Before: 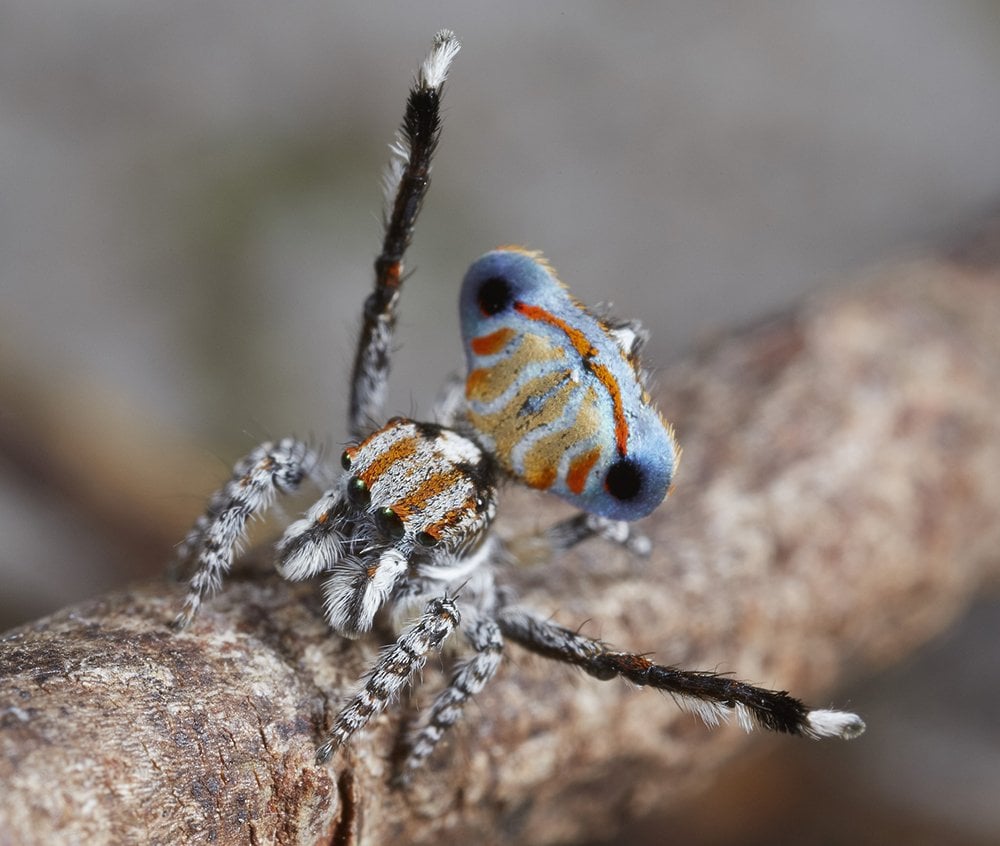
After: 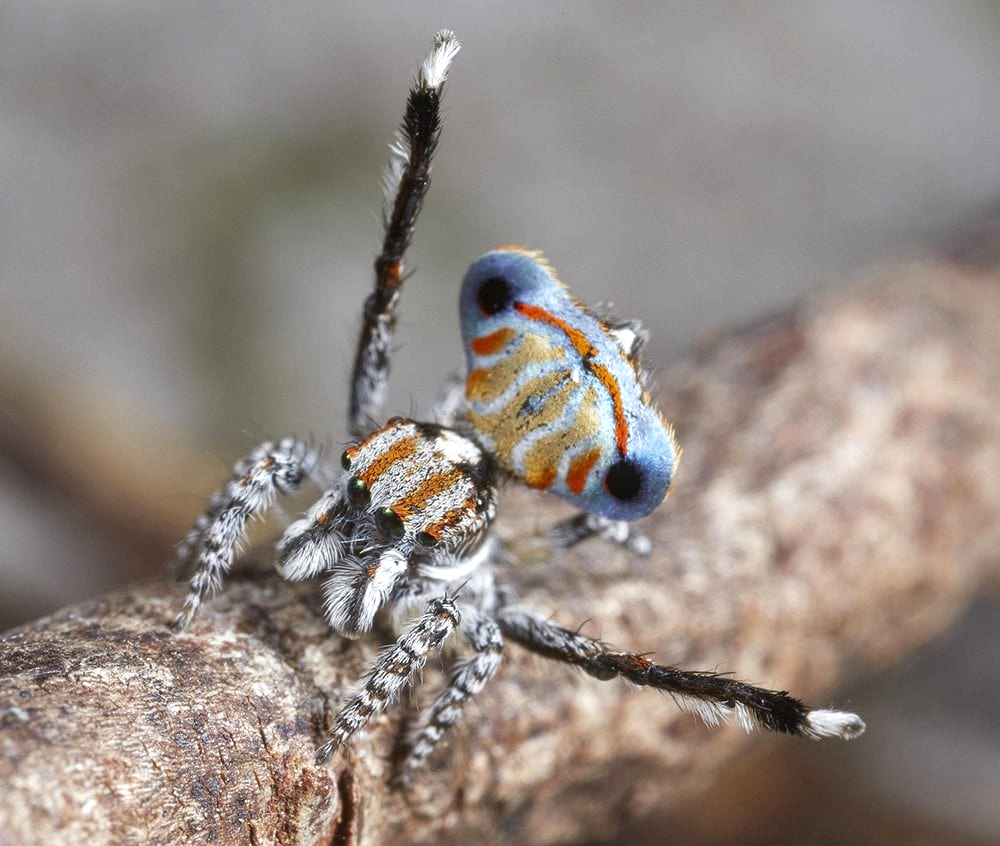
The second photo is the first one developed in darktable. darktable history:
exposure: exposure 0.367 EV, compensate highlight preservation false
white balance: red 1, blue 1
local contrast: detail 117%
